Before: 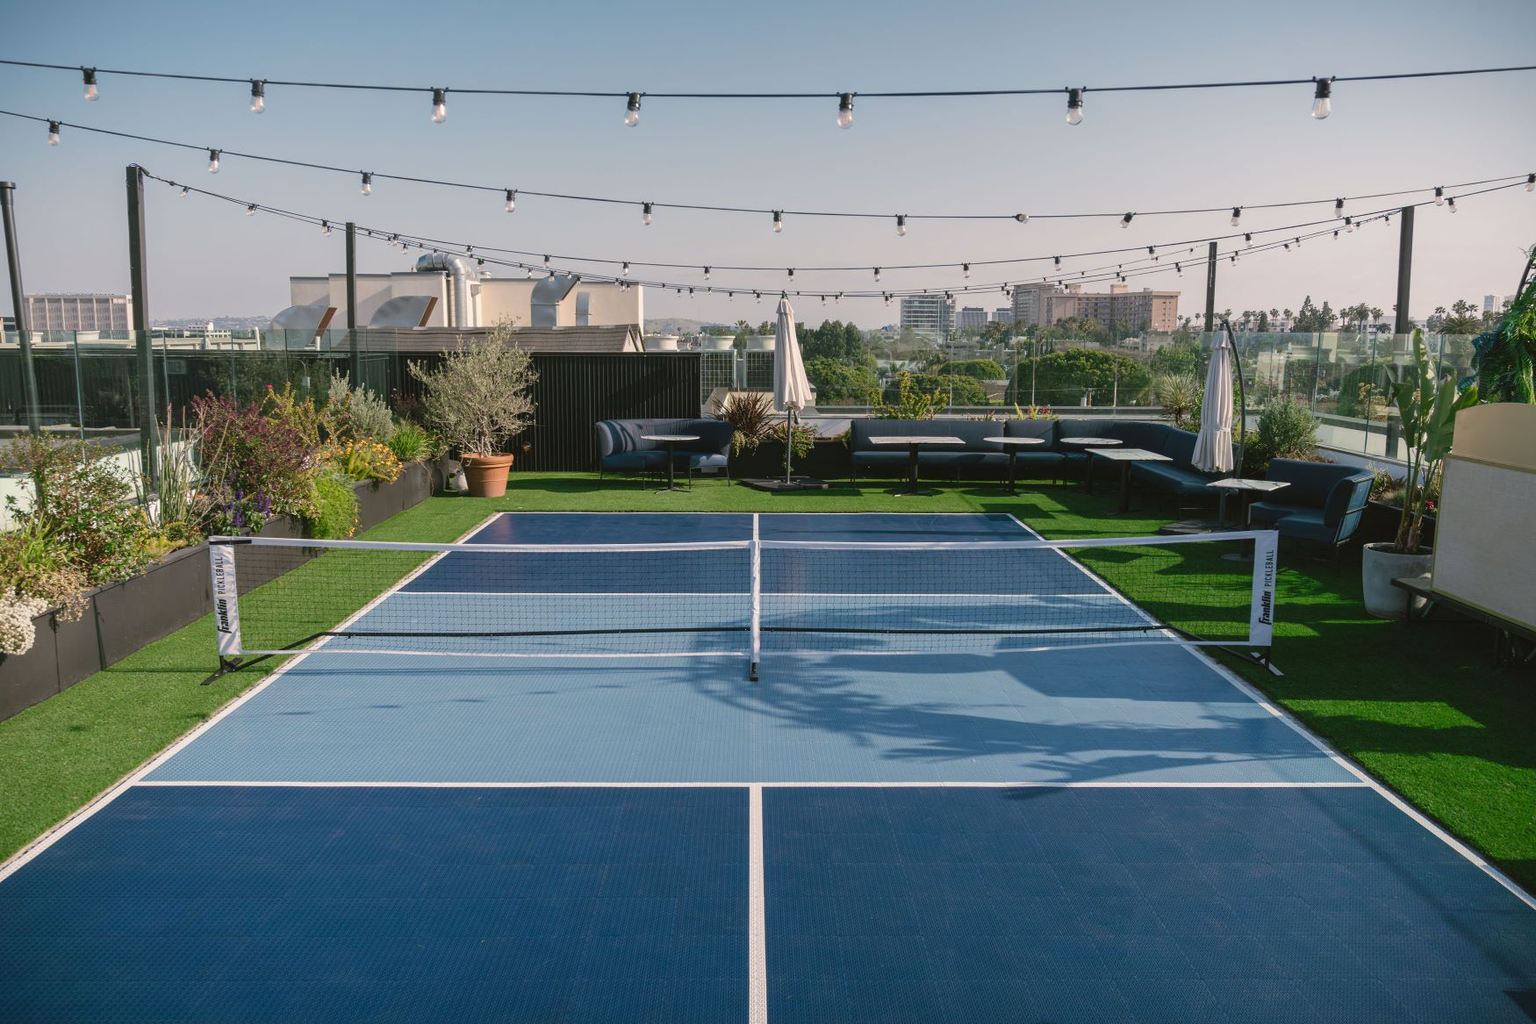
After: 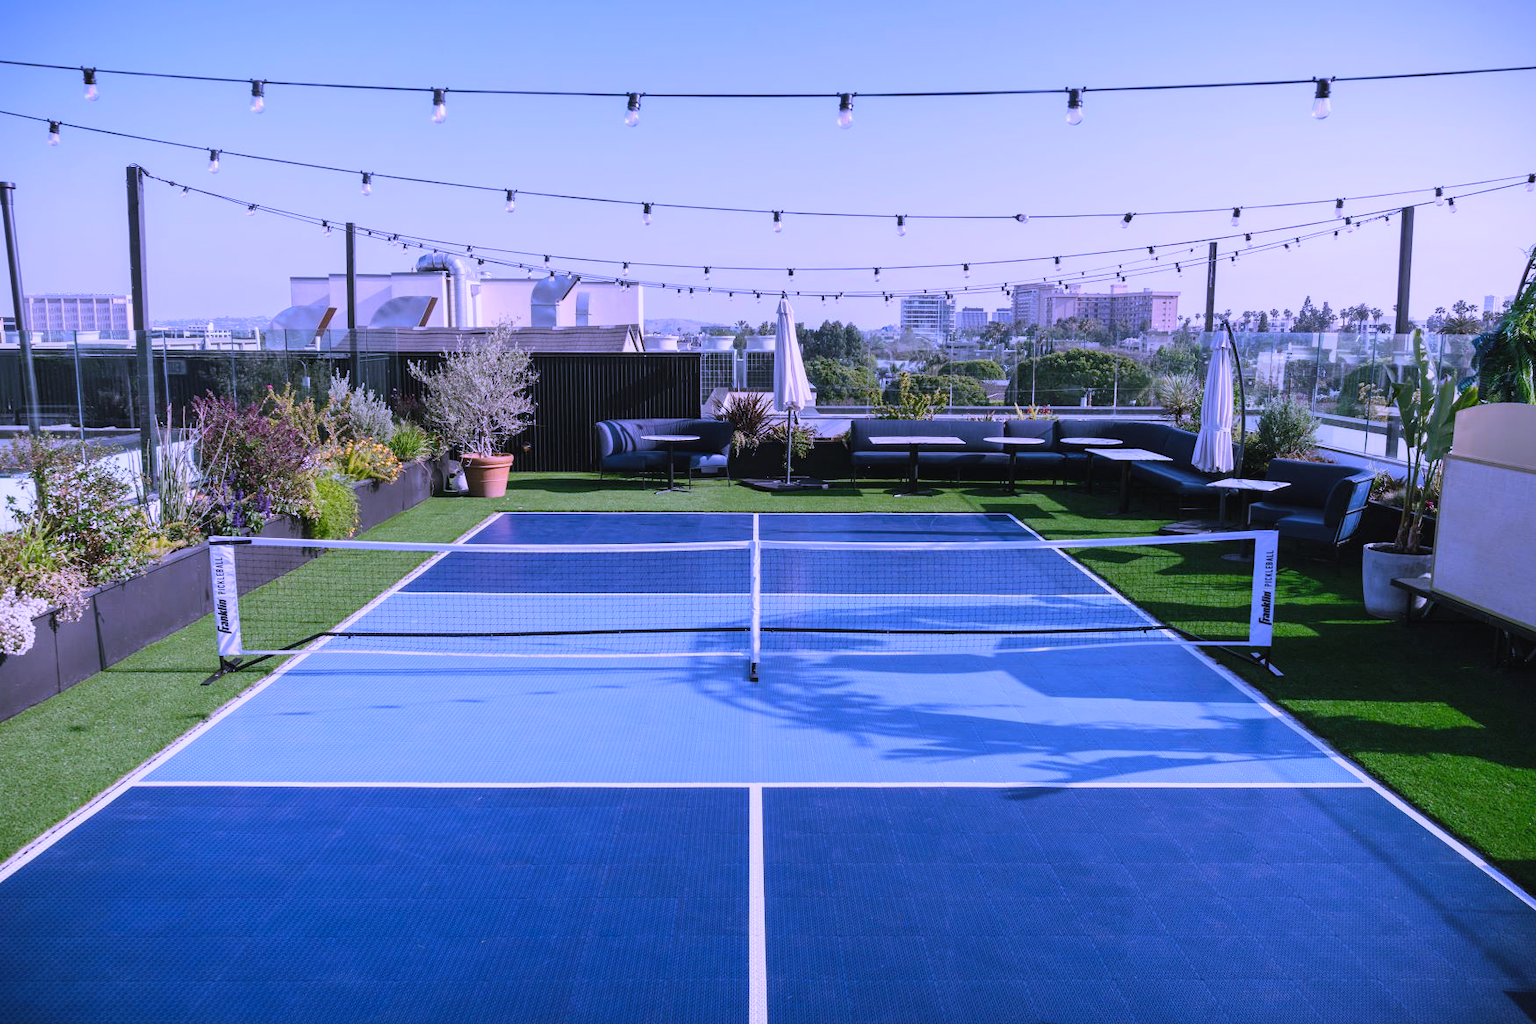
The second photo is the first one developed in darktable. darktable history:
tone curve: curves: ch0 [(0, 0) (0.004, 0.001) (0.133, 0.112) (0.325, 0.362) (0.832, 0.893) (1, 1)], color space Lab, linked channels, preserve colors none
white balance: red 0.98, blue 1.61
exposure: exposure -0.153 EV, compensate highlight preservation false
